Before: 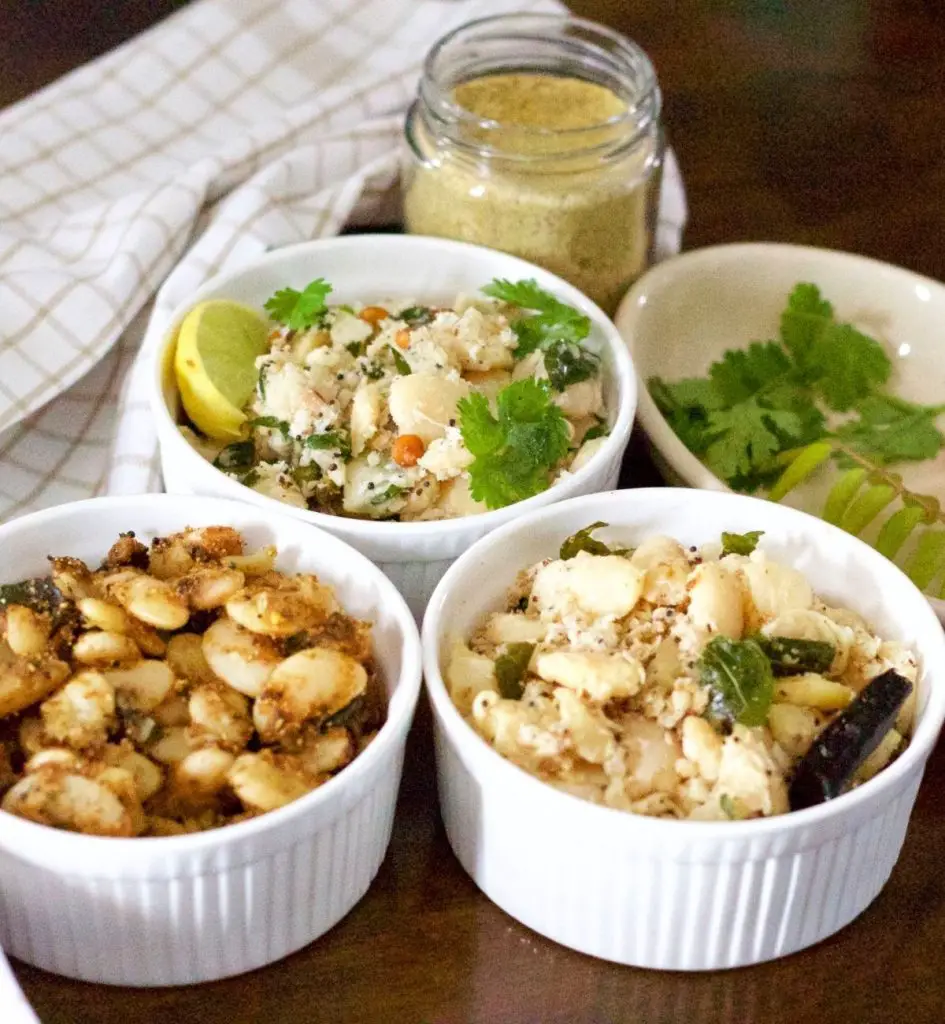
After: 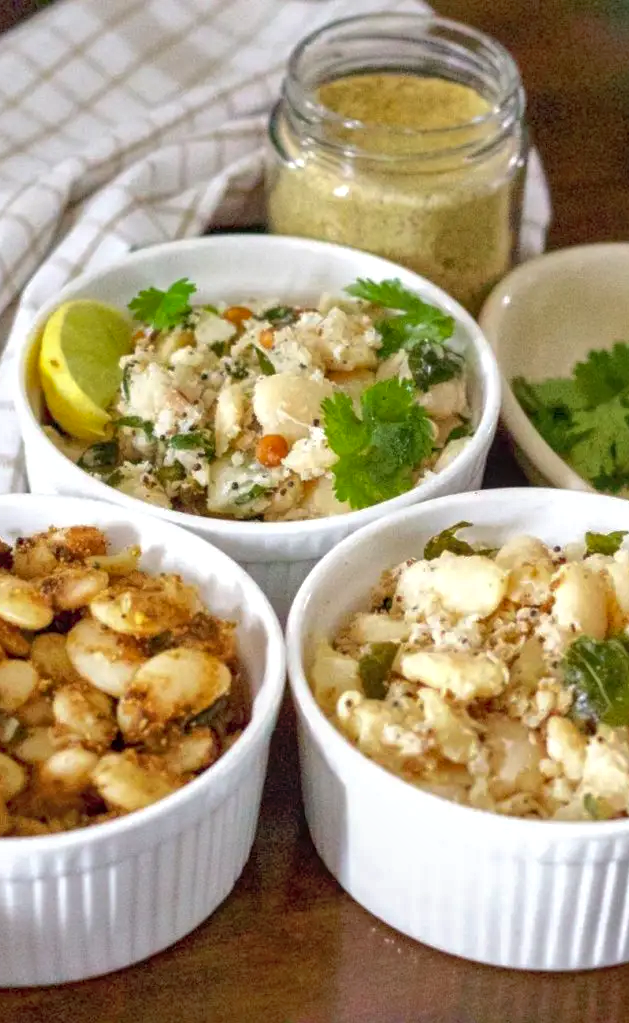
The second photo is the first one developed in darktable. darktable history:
crop and rotate: left 14.436%, right 18.898%
shadows and highlights: on, module defaults
local contrast: on, module defaults
